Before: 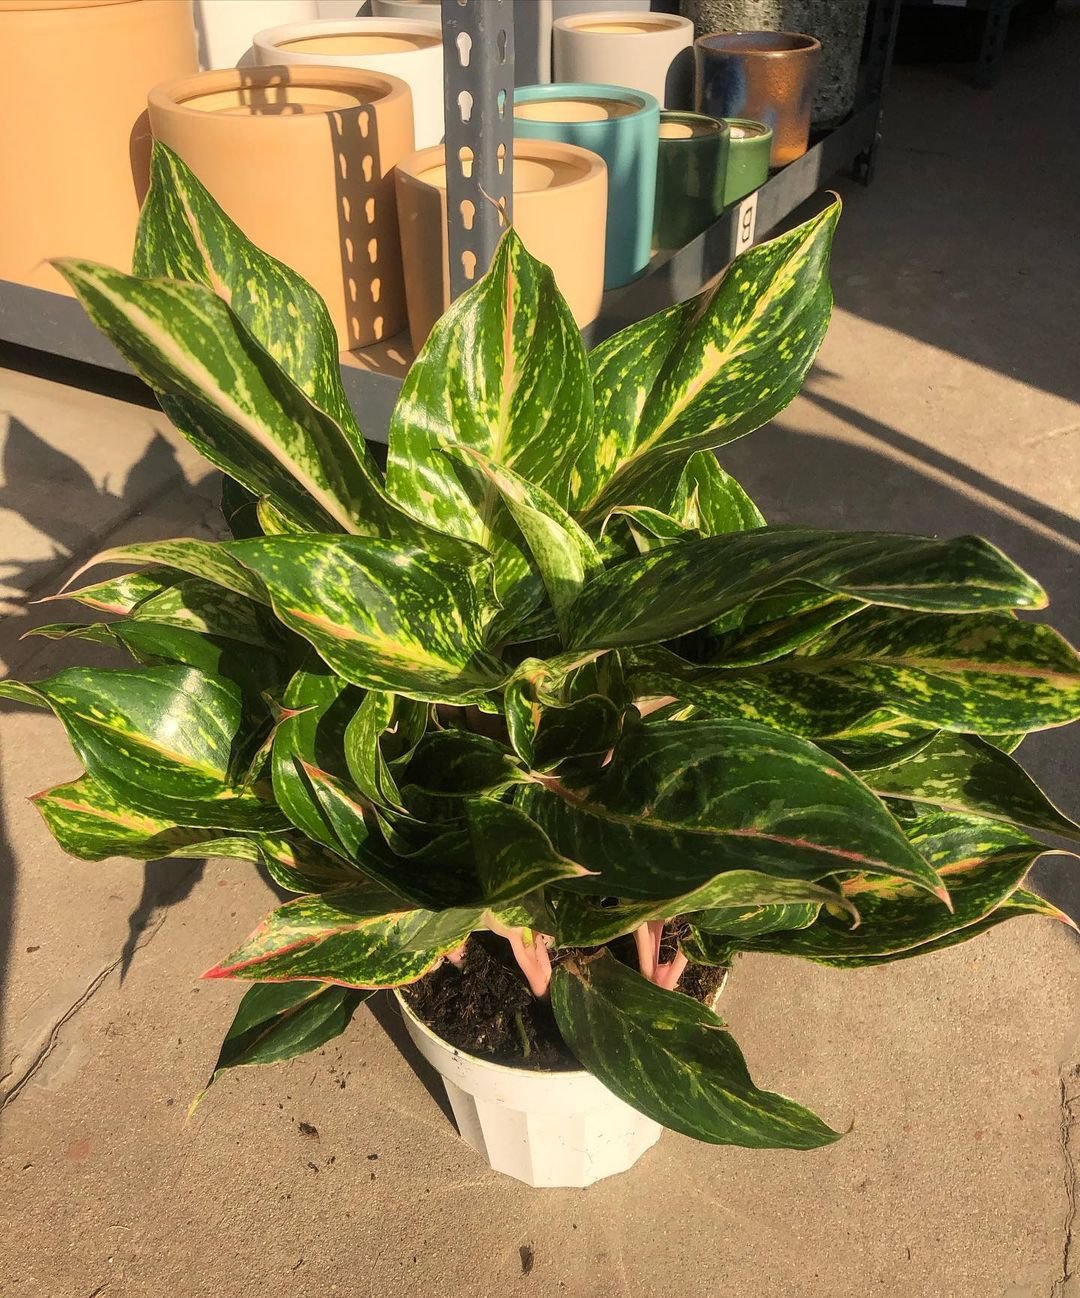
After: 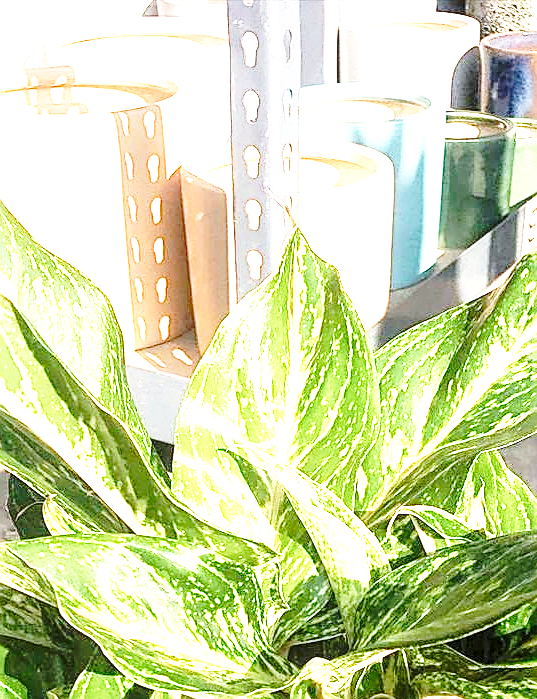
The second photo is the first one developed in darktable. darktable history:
tone equalizer: -8 EV -0.413 EV, -7 EV -0.364 EV, -6 EV -0.326 EV, -5 EV -0.201 EV, -3 EV 0.205 EV, -2 EV 0.351 EV, -1 EV 0.375 EV, +0 EV 0.395 EV
crop: left 19.851%, right 30.39%, bottom 46.092%
base curve: curves: ch0 [(0, 0) (0.032, 0.037) (0.105, 0.228) (0.435, 0.76) (0.856, 0.983) (1, 1)], preserve colors none
exposure: black level correction 0.001, exposure 1.646 EV, compensate highlight preservation false
sharpen: amount 0.736
local contrast: on, module defaults
color calibration: illuminant custom, x 0.372, y 0.384, temperature 4280.94 K
